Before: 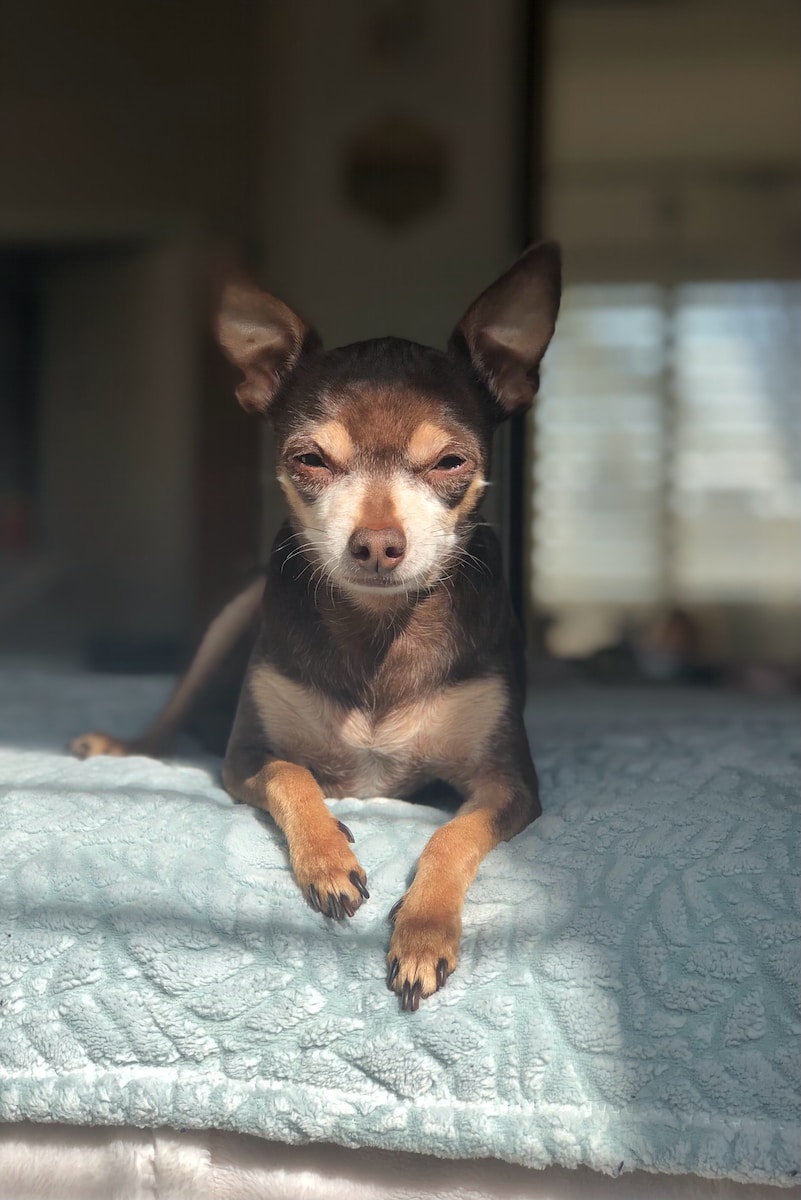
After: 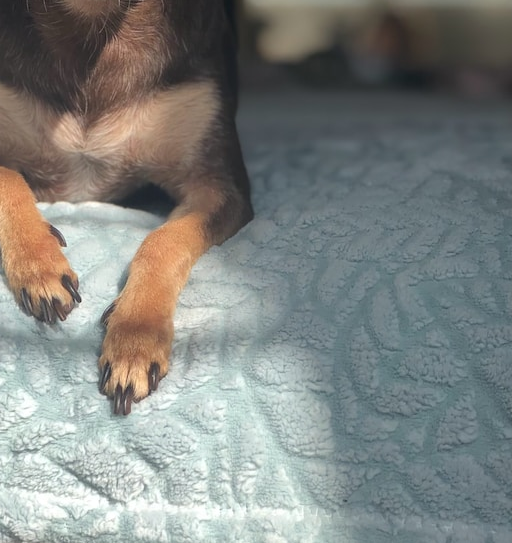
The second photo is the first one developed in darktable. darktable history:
crop and rotate: left 35.964%, top 49.686%, bottom 4.992%
